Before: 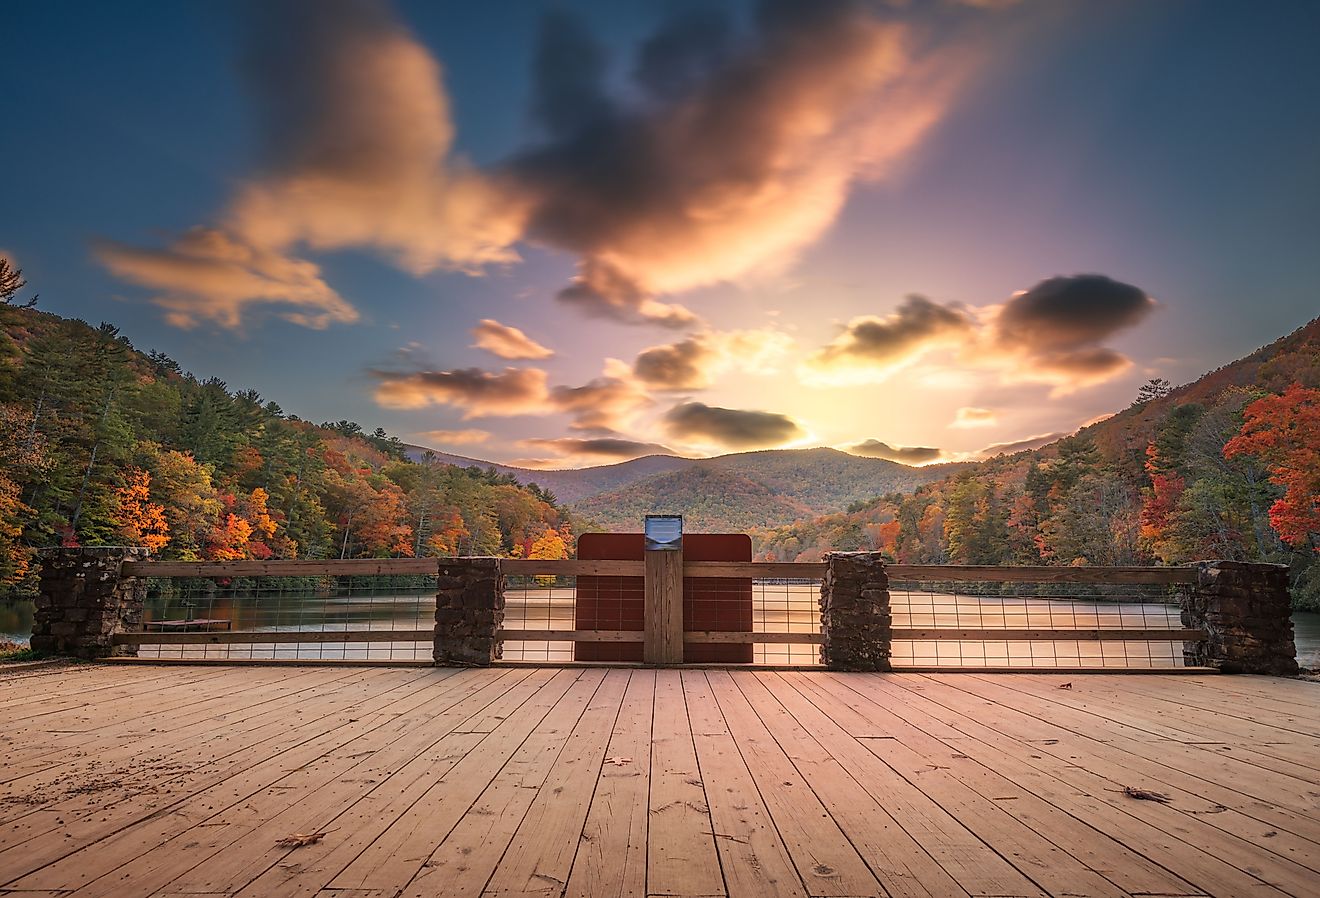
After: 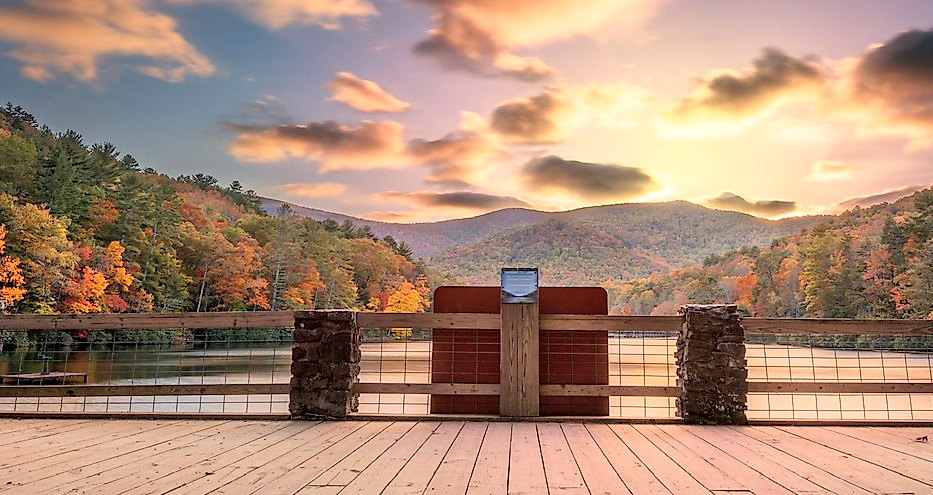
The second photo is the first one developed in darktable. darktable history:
exposure: black level correction 0.01, exposure 0.011 EV, compensate highlight preservation false
crop: left 10.973%, top 27.555%, right 18.282%, bottom 17.213%
shadows and highlights: radius 127.44, shadows 30.56, highlights -31.21, low approximation 0.01, soften with gaussian
contrast brightness saturation: contrast 0.136, brightness 0.21
